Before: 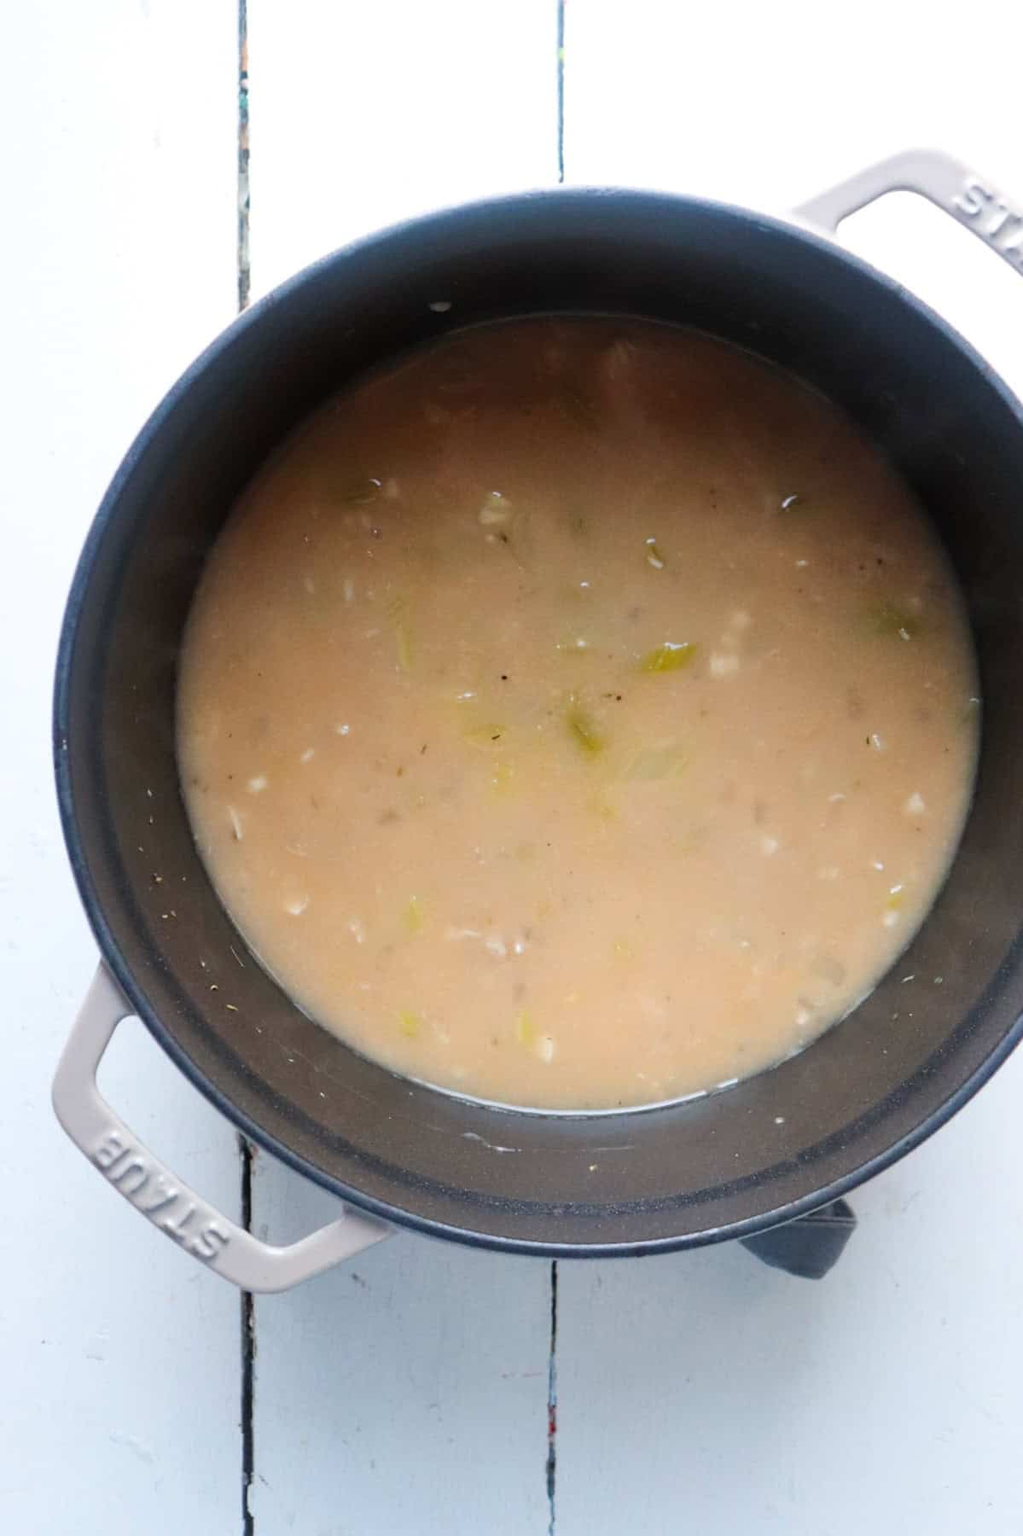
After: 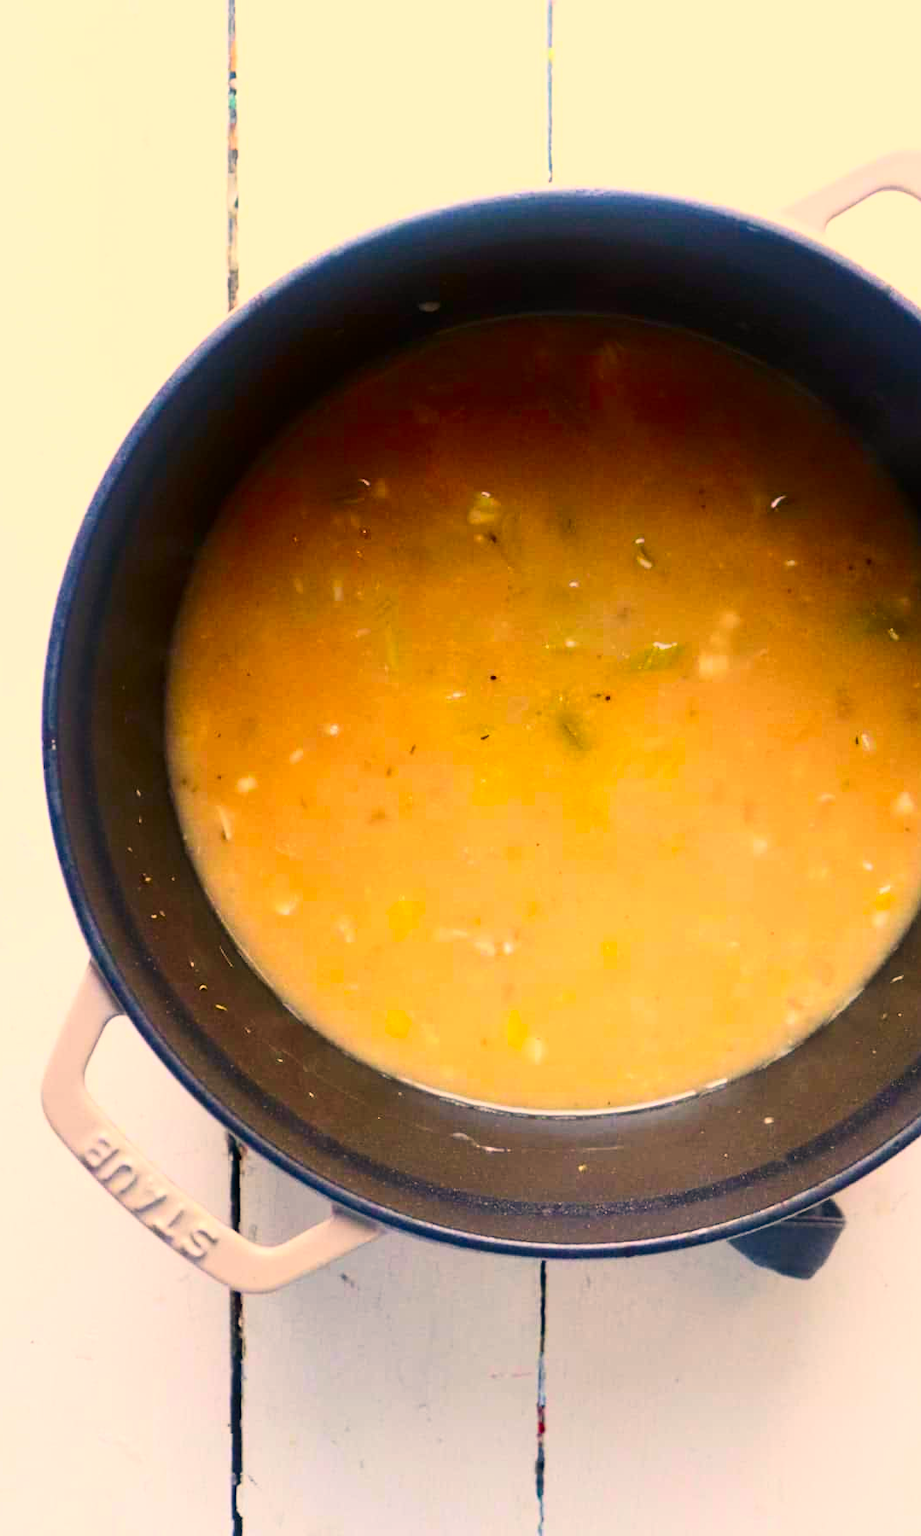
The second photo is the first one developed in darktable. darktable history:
crop and rotate: left 1.088%, right 8.807%
color correction: highlights a* 15, highlights b* 31.55
contrast brightness saturation: contrast 0.26, brightness 0.02, saturation 0.87
